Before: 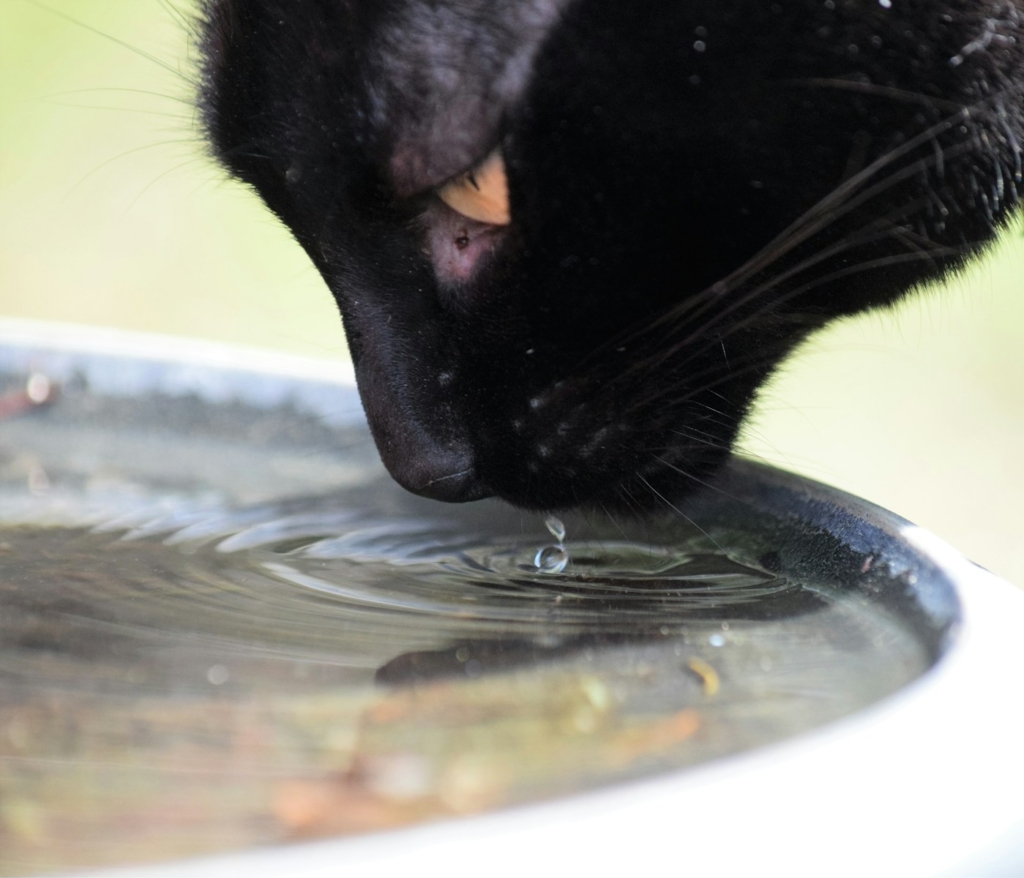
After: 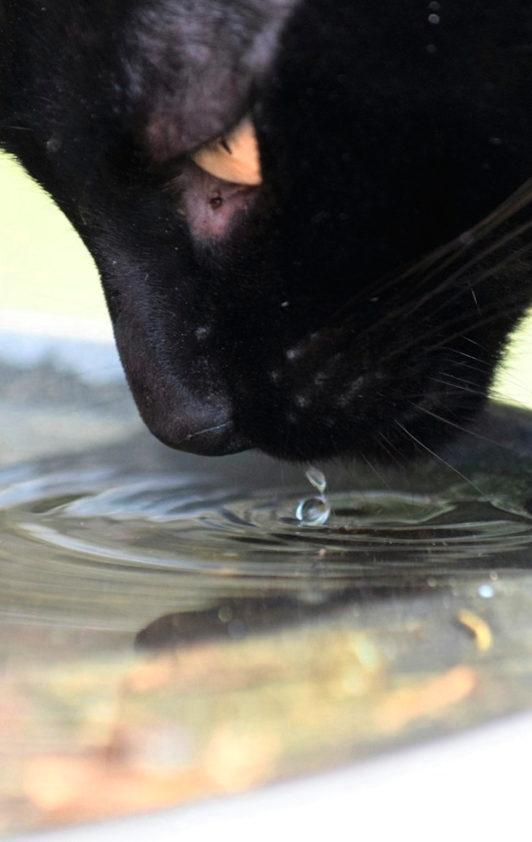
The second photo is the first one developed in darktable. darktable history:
rotate and perspective: rotation -1.68°, lens shift (vertical) -0.146, crop left 0.049, crop right 0.912, crop top 0.032, crop bottom 0.96
color zones: curves: ch0 [(0.018, 0.548) (0.197, 0.654) (0.425, 0.447) (0.605, 0.658) (0.732, 0.579)]; ch1 [(0.105, 0.531) (0.224, 0.531) (0.386, 0.39) (0.618, 0.456) (0.732, 0.456) (0.956, 0.421)]; ch2 [(0.039, 0.583) (0.215, 0.465) (0.399, 0.544) (0.465, 0.548) (0.614, 0.447) (0.724, 0.43) (0.882, 0.623) (0.956, 0.632)]
crop and rotate: left 22.516%, right 21.234%
velvia: on, module defaults
